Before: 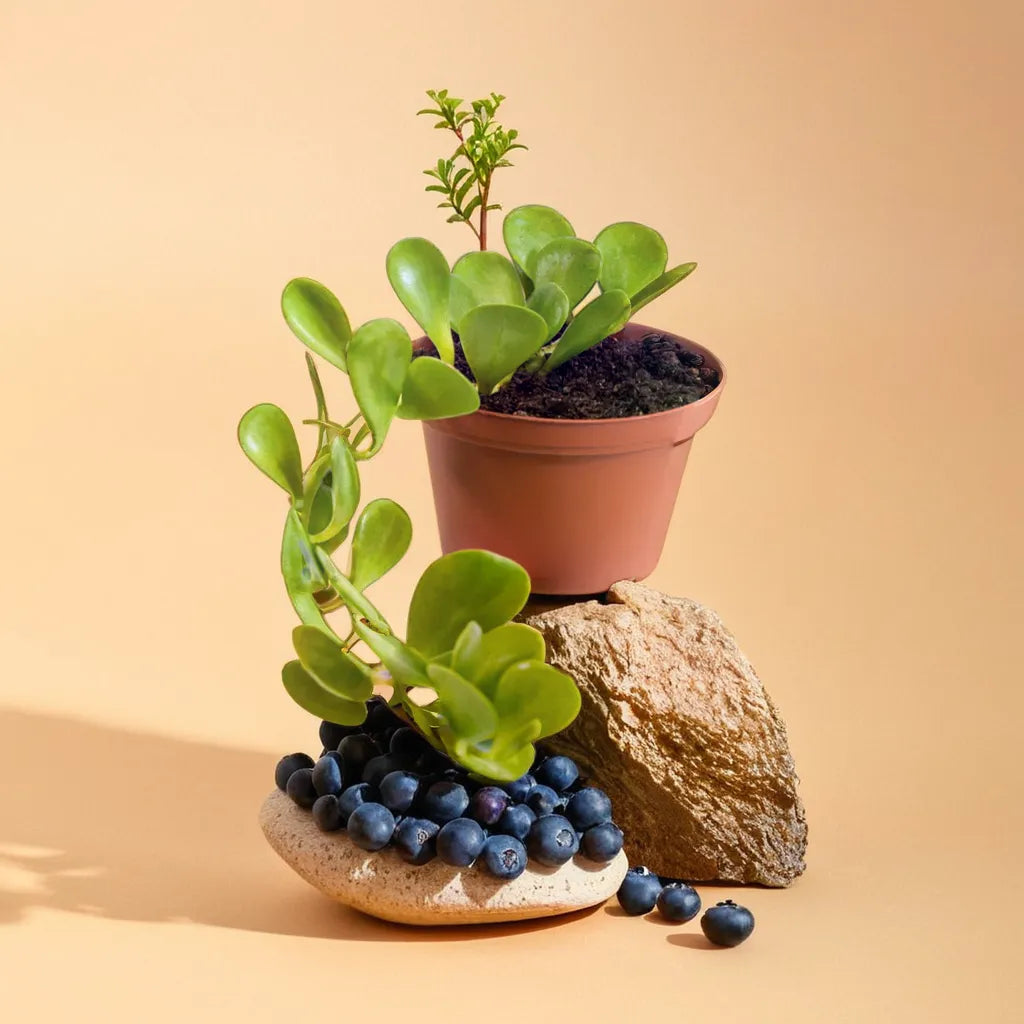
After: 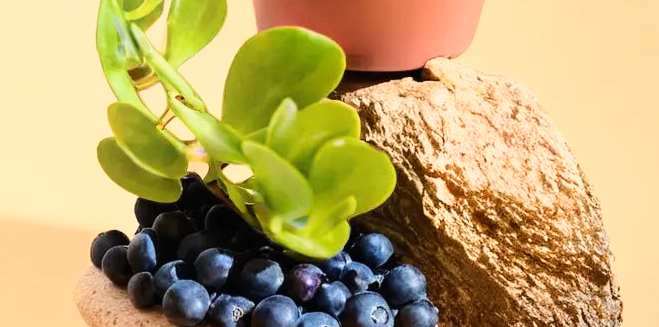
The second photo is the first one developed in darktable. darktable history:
exposure: exposure -0.242 EV, compensate highlight preservation false
base curve: curves: ch0 [(0, 0) (0.032, 0.037) (0.105, 0.228) (0.435, 0.76) (0.856, 0.983) (1, 1)]
crop: left 18.091%, top 51.13%, right 17.525%, bottom 16.85%
